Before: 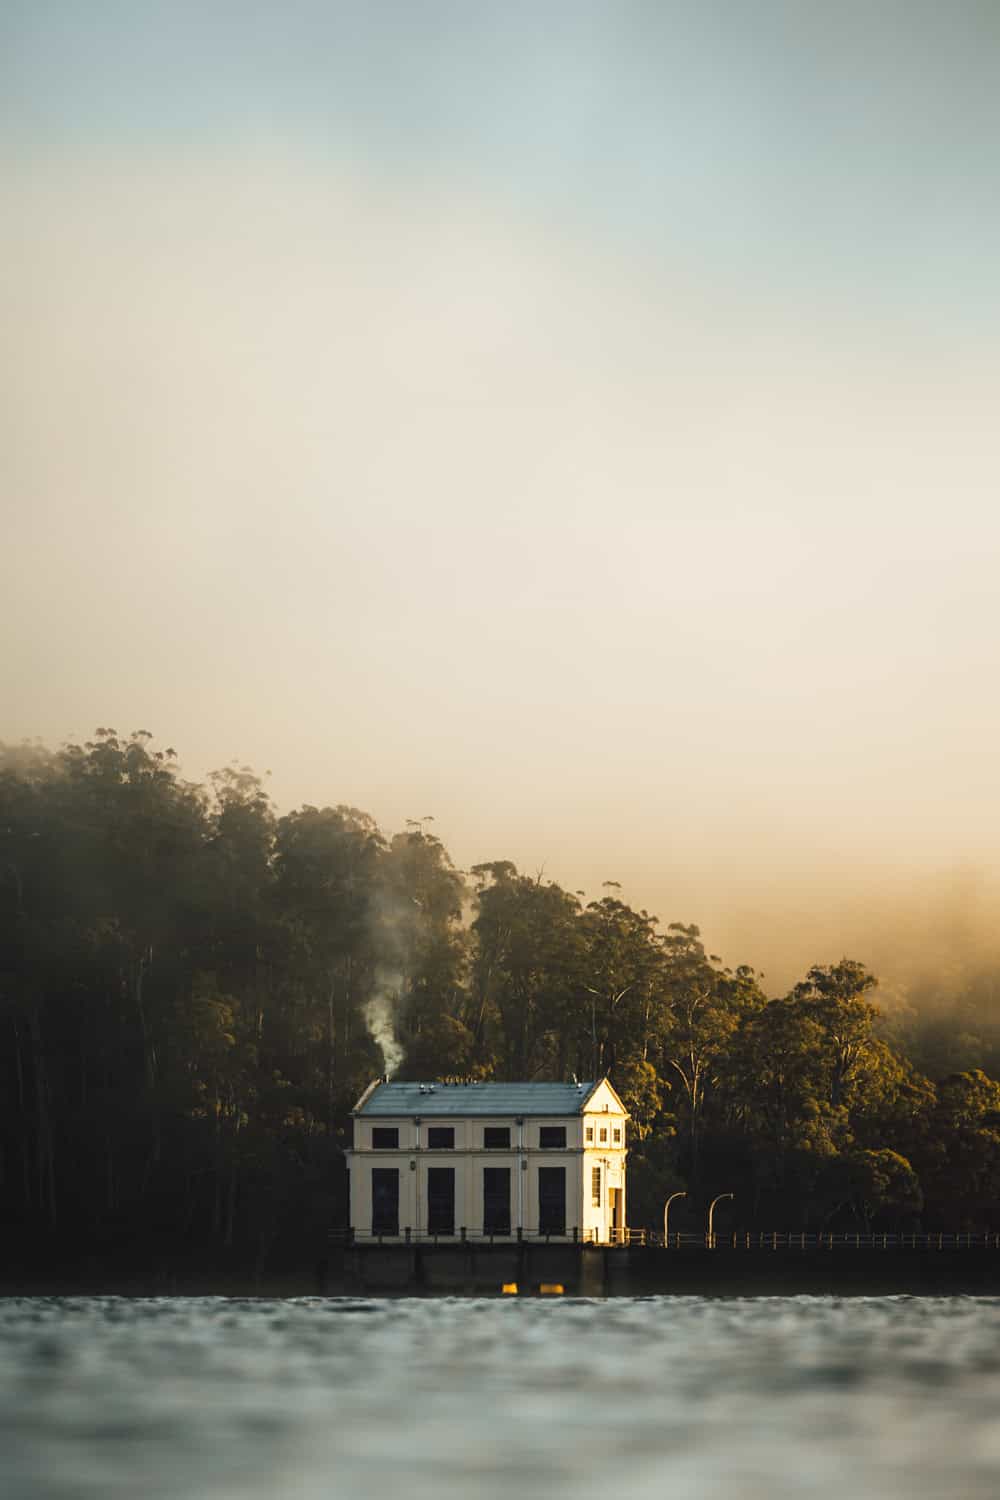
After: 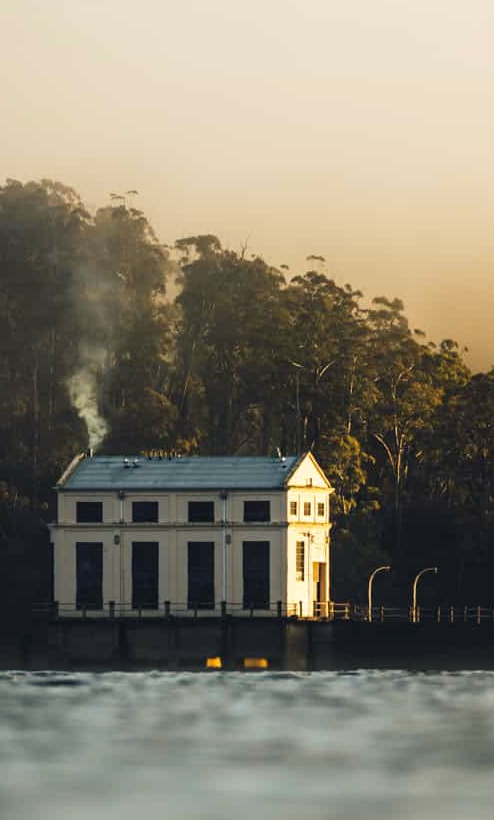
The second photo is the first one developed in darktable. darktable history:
color correction: highlights a* 0.207, highlights b* 2.7, shadows a* -0.874, shadows b* -4.78
crop: left 29.672%, top 41.786%, right 20.851%, bottom 3.487%
